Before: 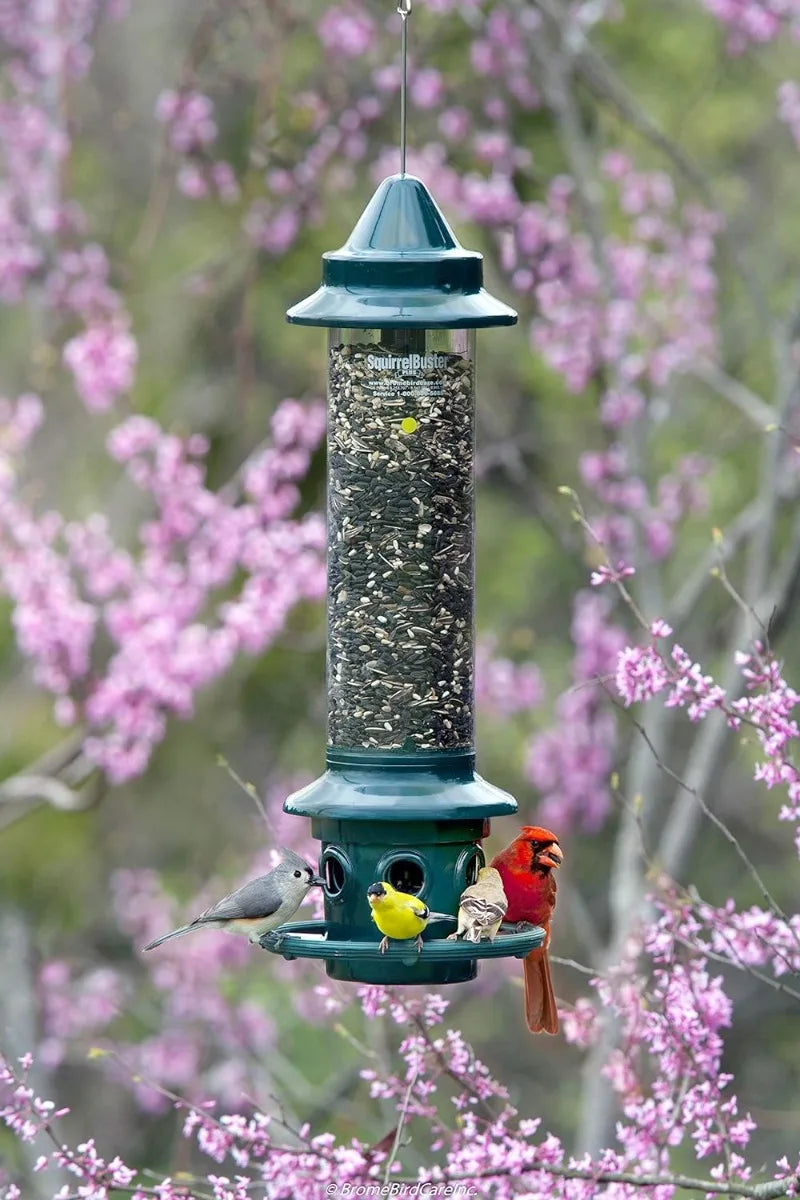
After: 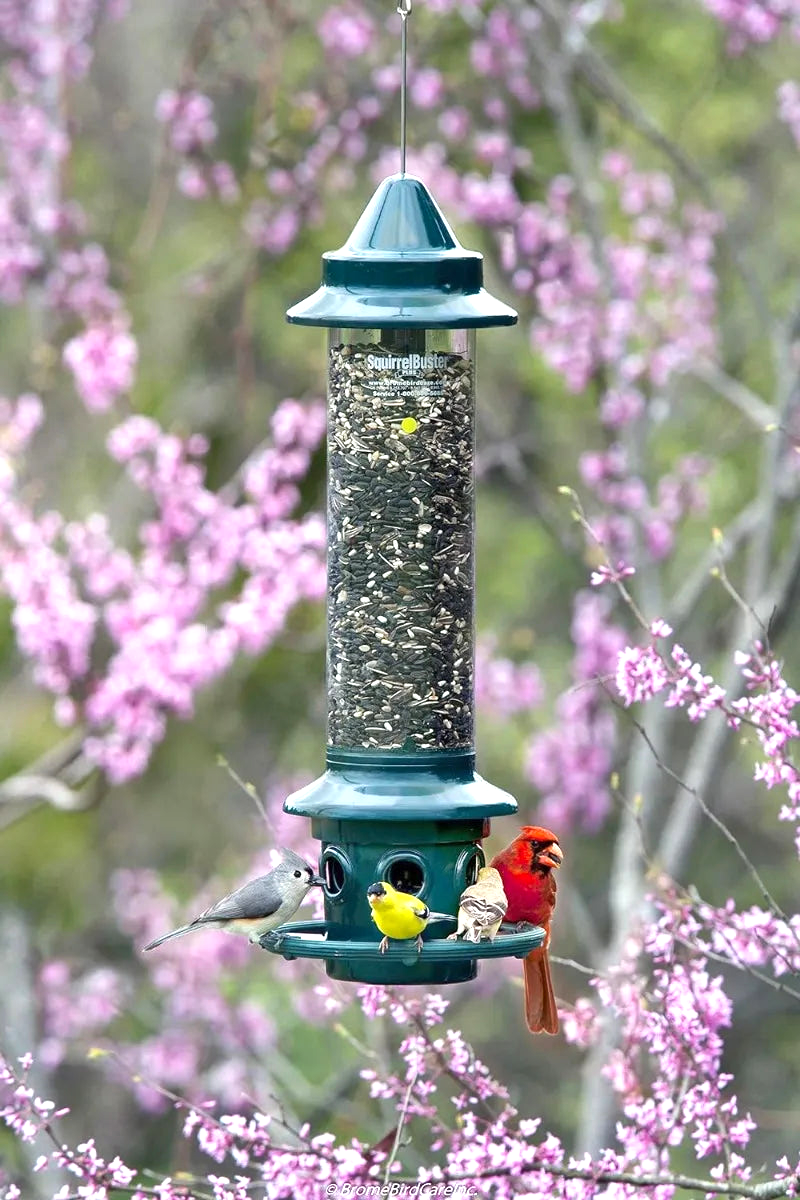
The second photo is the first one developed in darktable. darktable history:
rgb curve: mode RGB, independent channels
exposure: exposure 0.556 EV, compensate highlight preservation false
shadows and highlights: soften with gaussian
